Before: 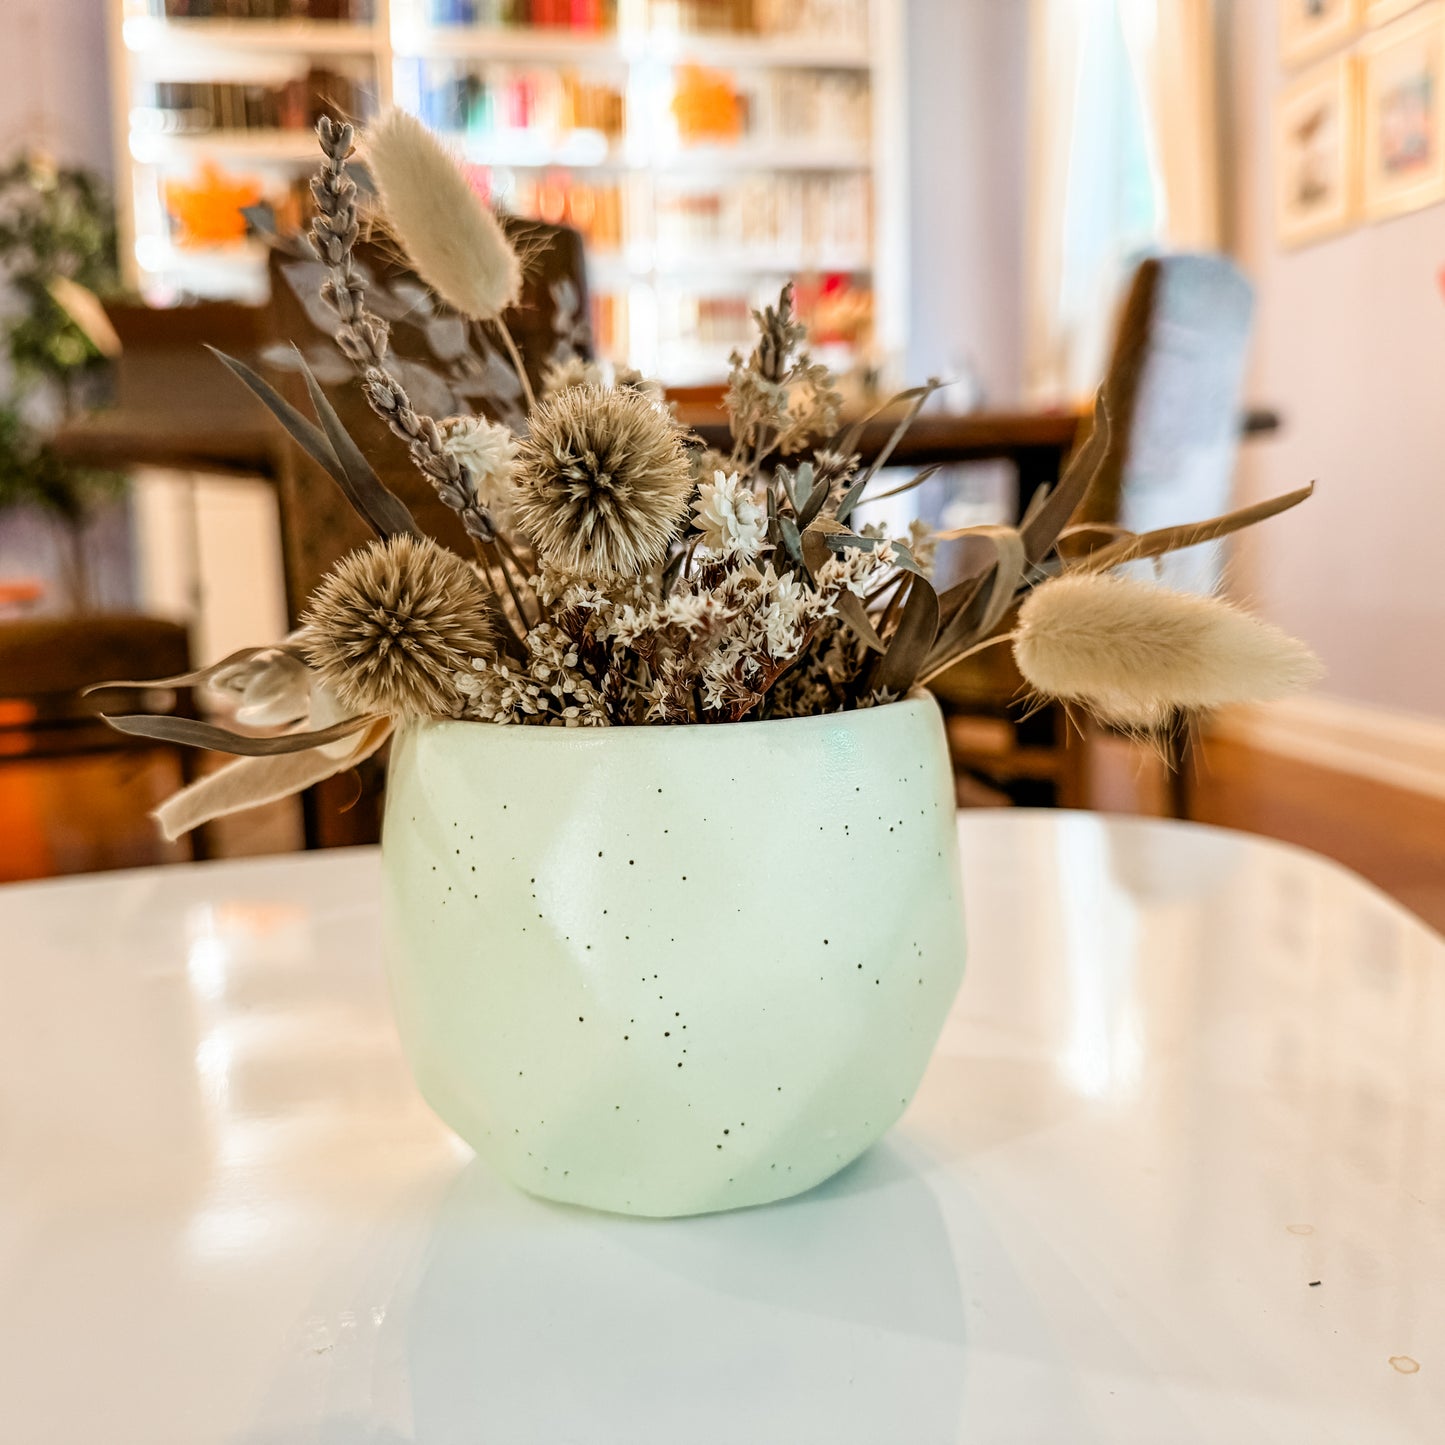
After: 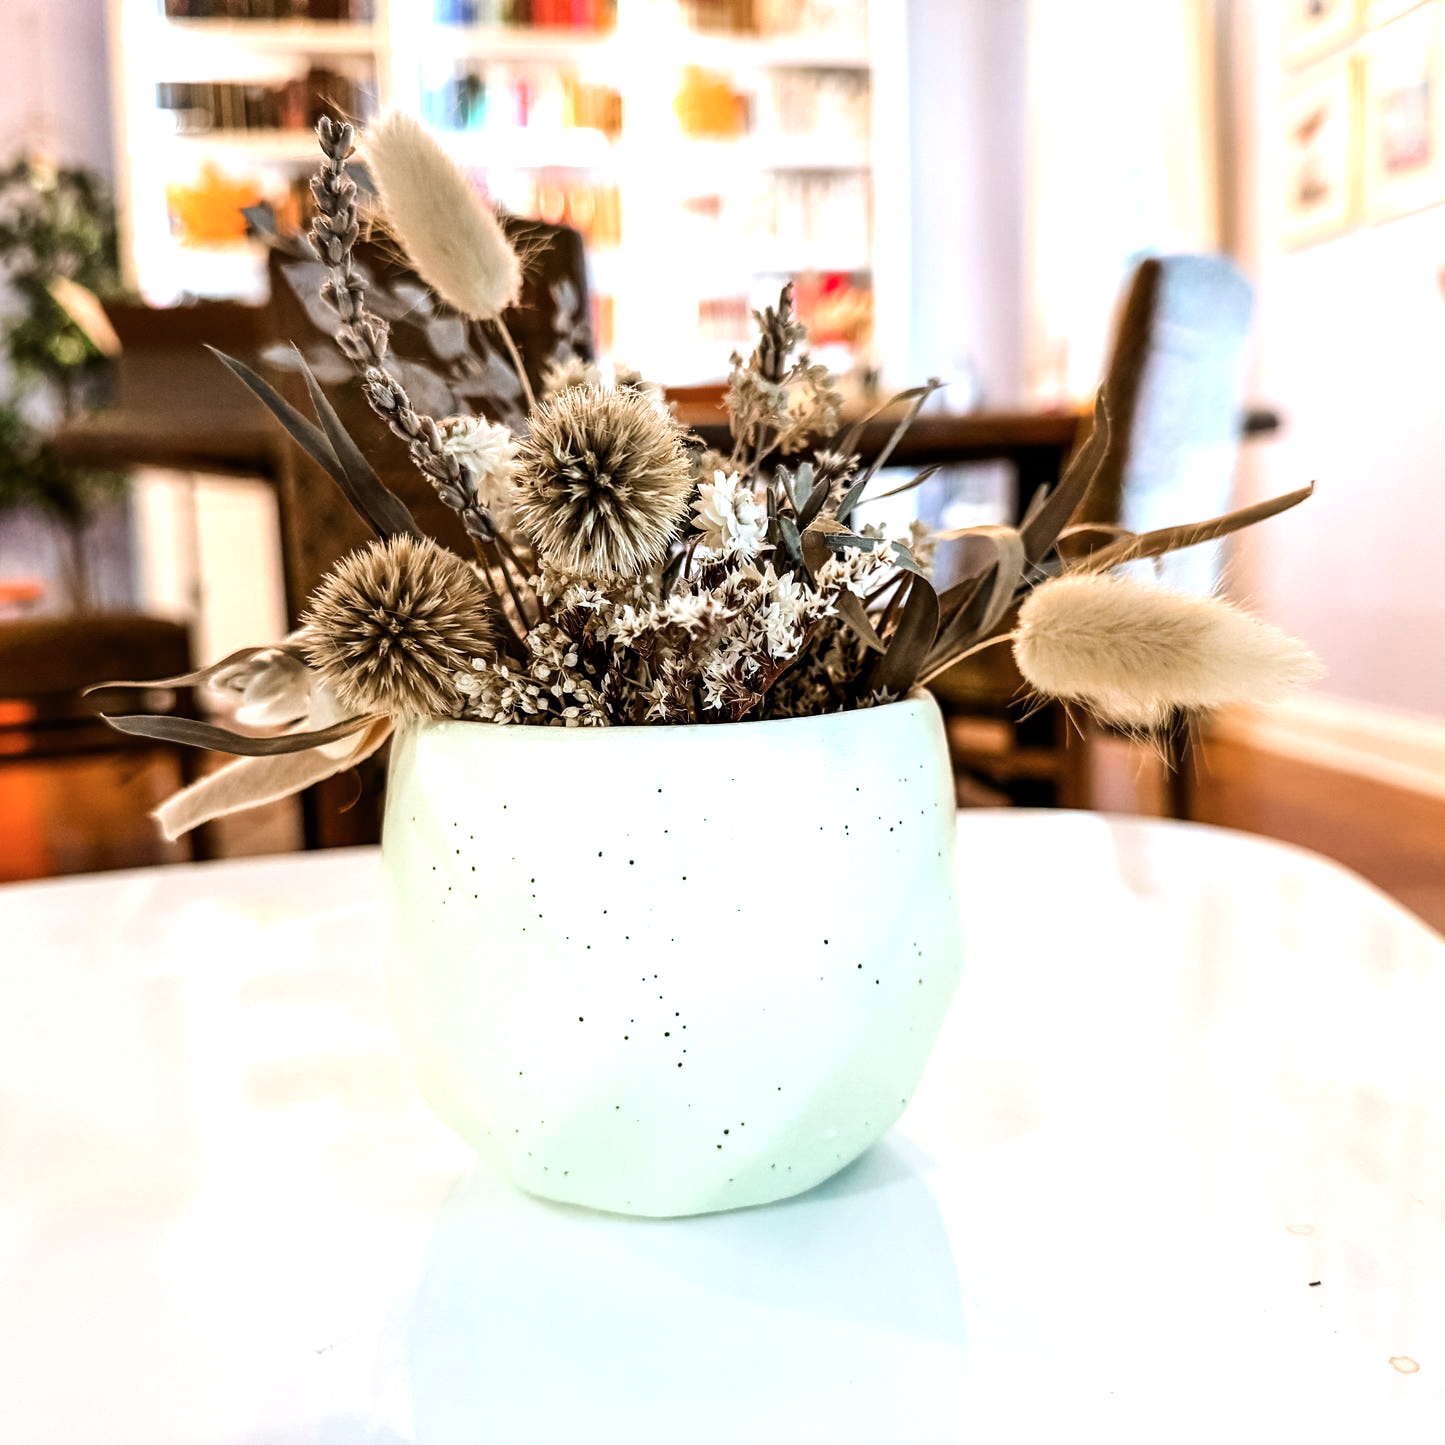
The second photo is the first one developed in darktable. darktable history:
tone equalizer: -8 EV -0.747 EV, -7 EV -0.714 EV, -6 EV -0.63 EV, -5 EV -0.415 EV, -3 EV 0.402 EV, -2 EV 0.6 EV, -1 EV 0.697 EV, +0 EV 0.727 EV, edges refinement/feathering 500, mask exposure compensation -1.57 EV, preserve details no
color correction: highlights a* -0.674, highlights b* -9.39
